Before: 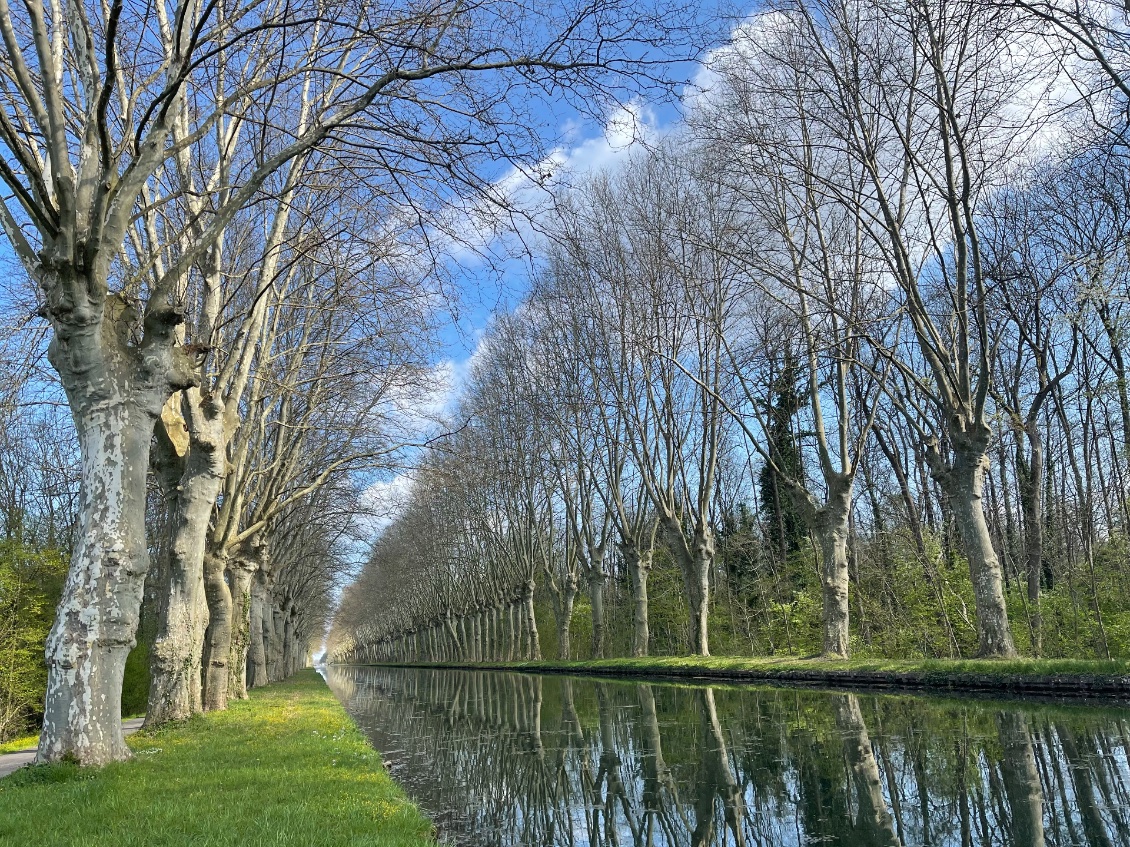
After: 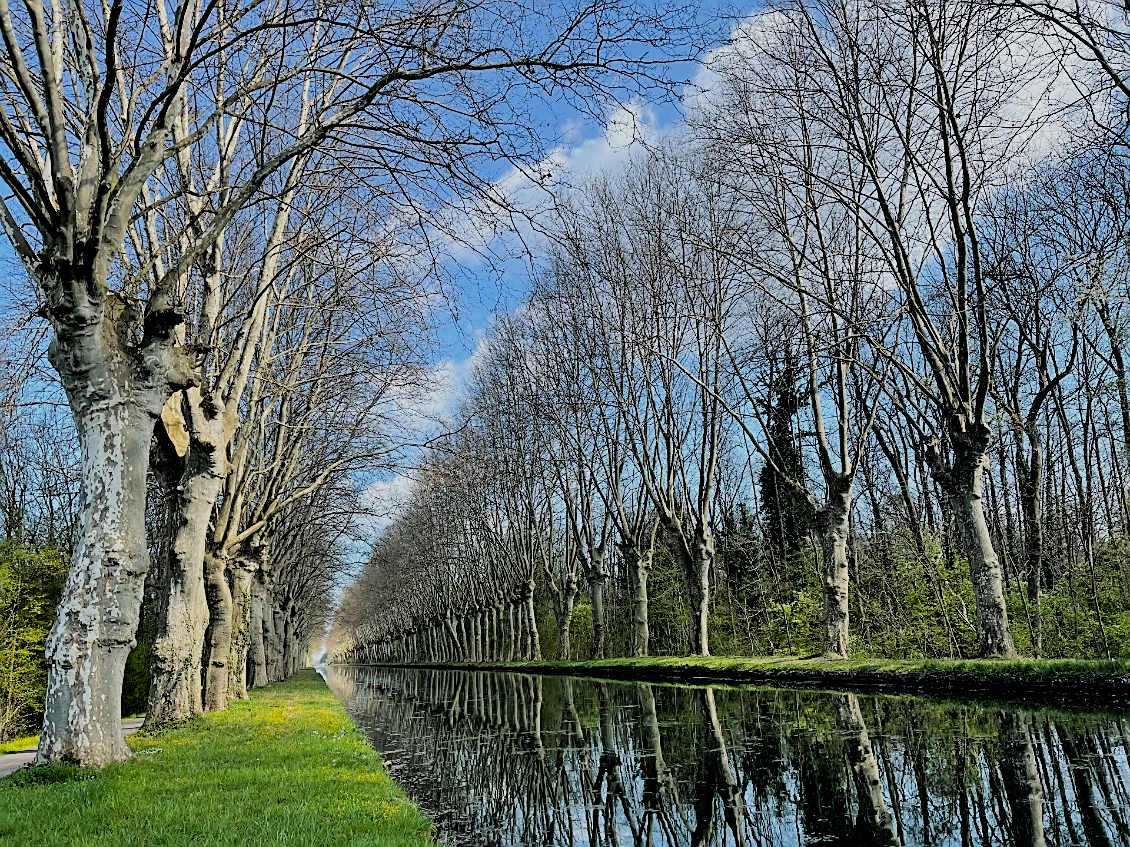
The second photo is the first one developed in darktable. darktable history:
filmic rgb: black relative exposure -2.86 EV, white relative exposure 4.56 EV, hardness 1.73, contrast 1.256
sharpen: on, module defaults
